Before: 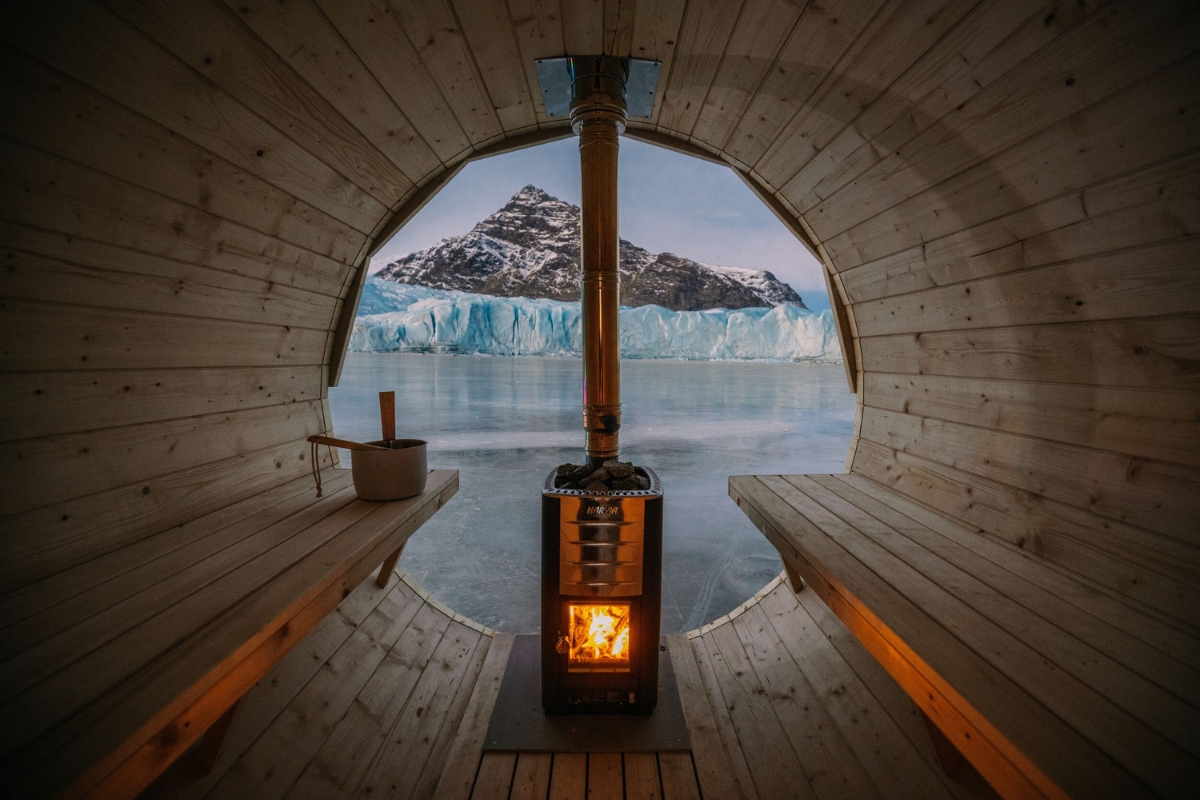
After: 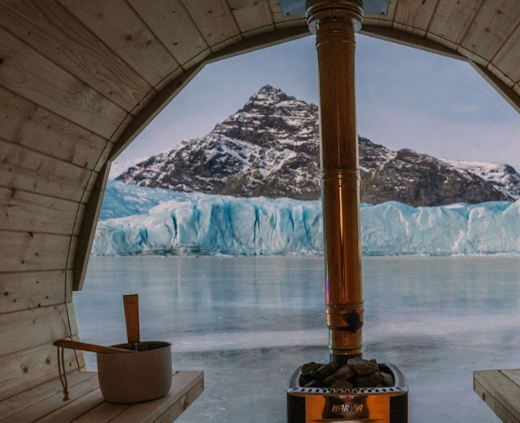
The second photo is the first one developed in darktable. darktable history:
rotate and perspective: rotation -1.32°, lens shift (horizontal) -0.031, crop left 0.015, crop right 0.985, crop top 0.047, crop bottom 0.982
crop: left 20.248%, top 10.86%, right 35.675%, bottom 34.321%
